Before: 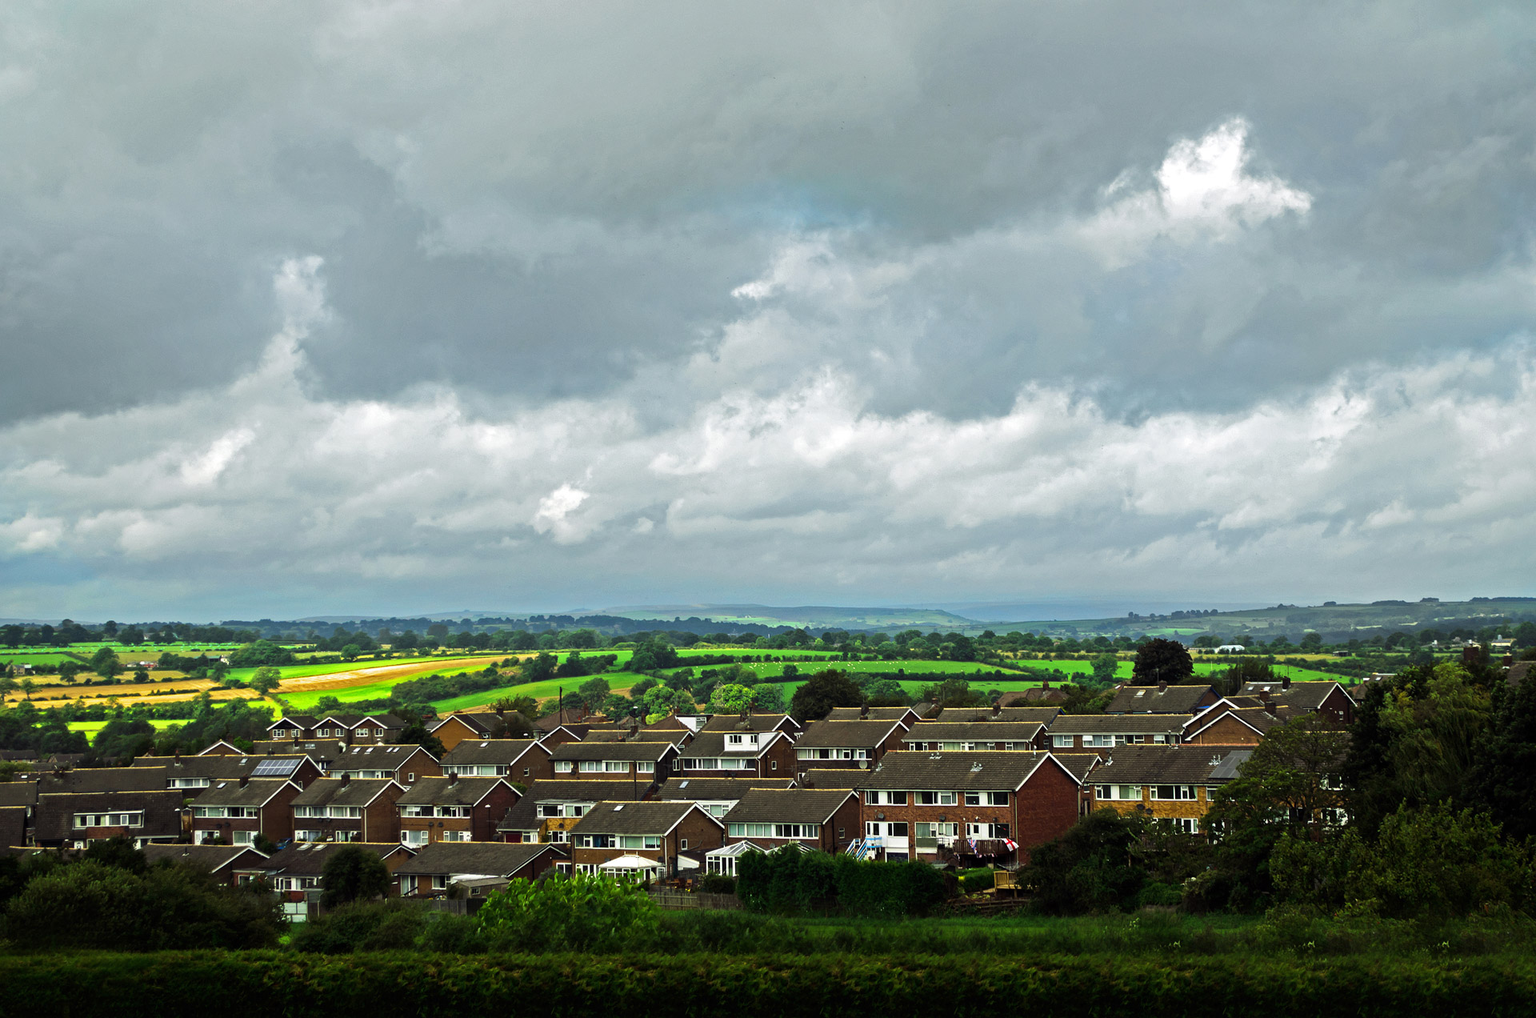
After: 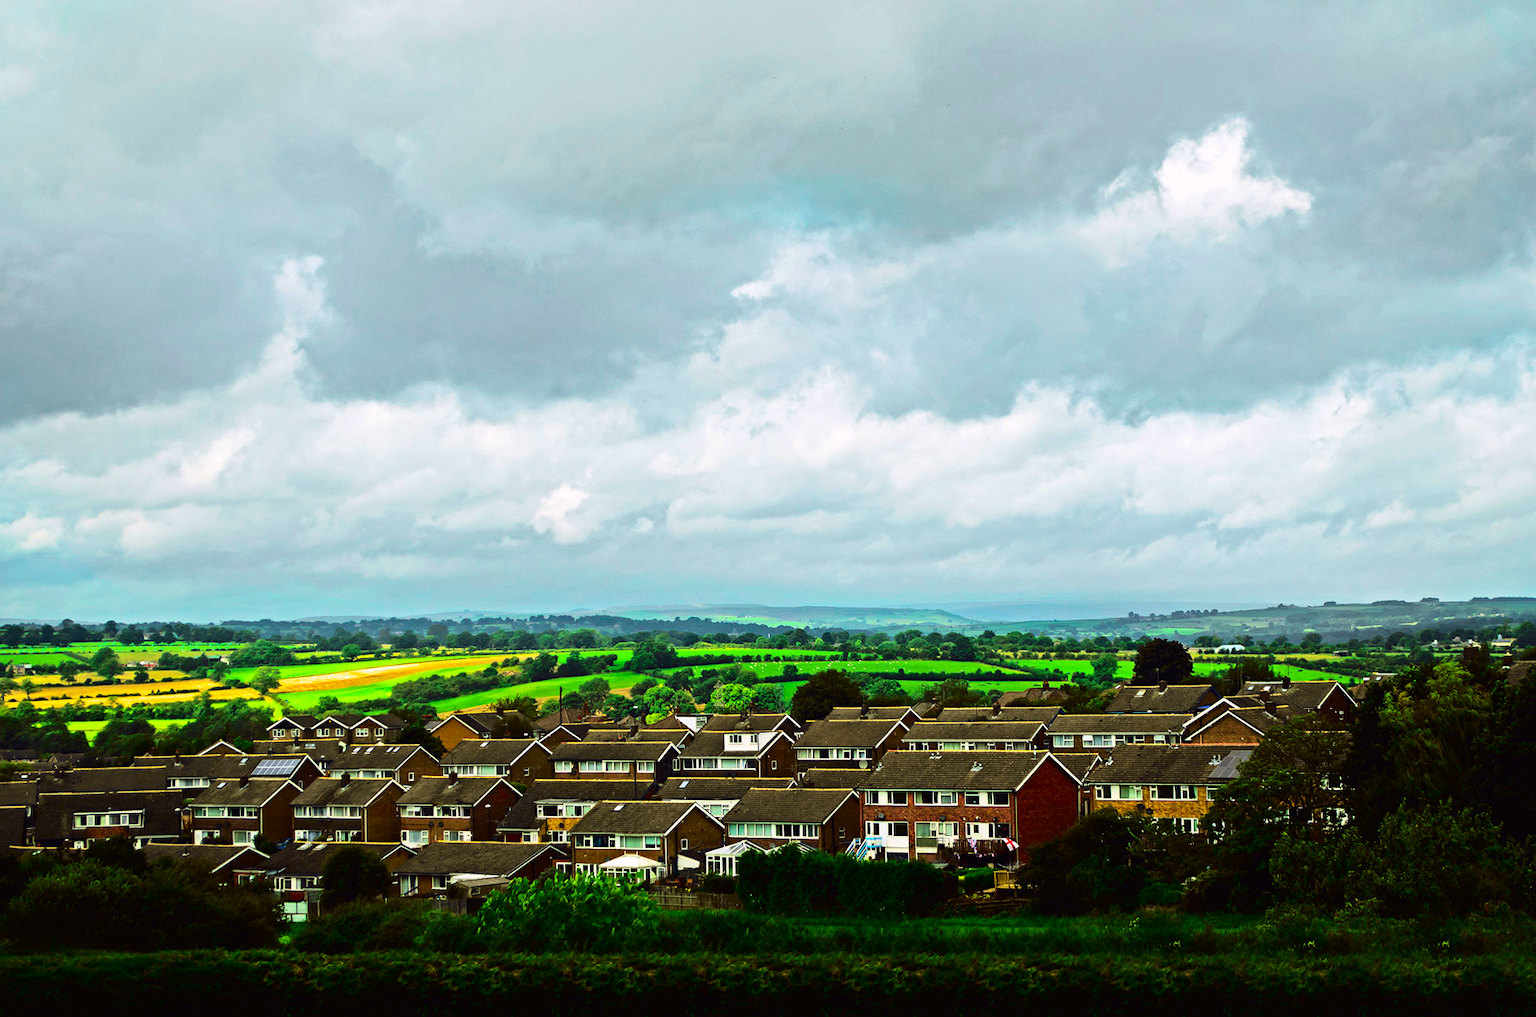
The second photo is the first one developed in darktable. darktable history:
color balance rgb: perceptual saturation grading › global saturation 20%, global vibrance 20%
tone curve: curves: ch0 [(0, 0.011) (0.053, 0.026) (0.174, 0.115) (0.398, 0.444) (0.673, 0.775) (0.829, 0.906) (0.991, 0.981)]; ch1 [(0, 0) (0.264, 0.22) (0.407, 0.373) (0.463, 0.457) (0.492, 0.501) (0.512, 0.513) (0.54, 0.543) (0.585, 0.617) (0.659, 0.686) (0.78, 0.8) (1, 1)]; ch2 [(0, 0) (0.438, 0.449) (0.473, 0.469) (0.503, 0.5) (0.523, 0.534) (0.562, 0.591) (0.612, 0.627) (0.701, 0.707) (1, 1)], color space Lab, independent channels, preserve colors none
